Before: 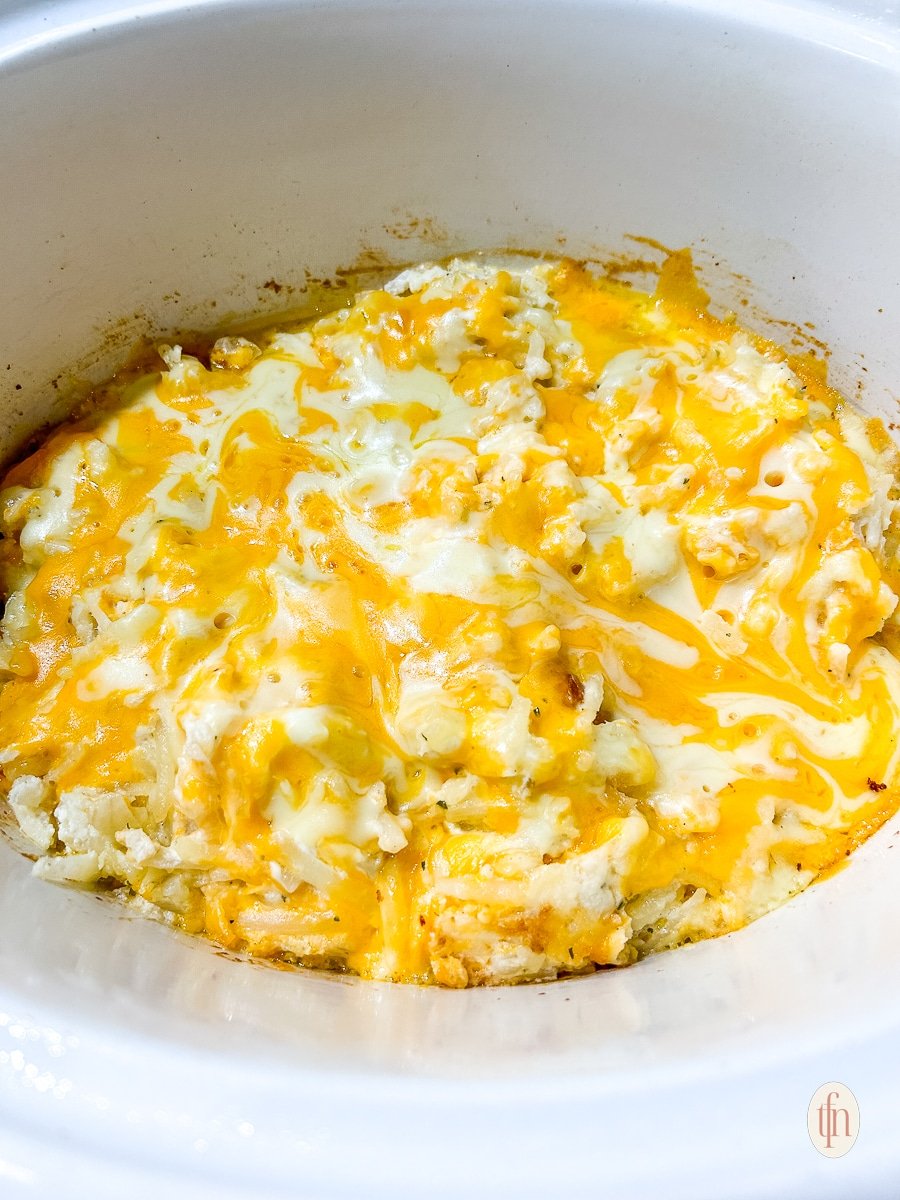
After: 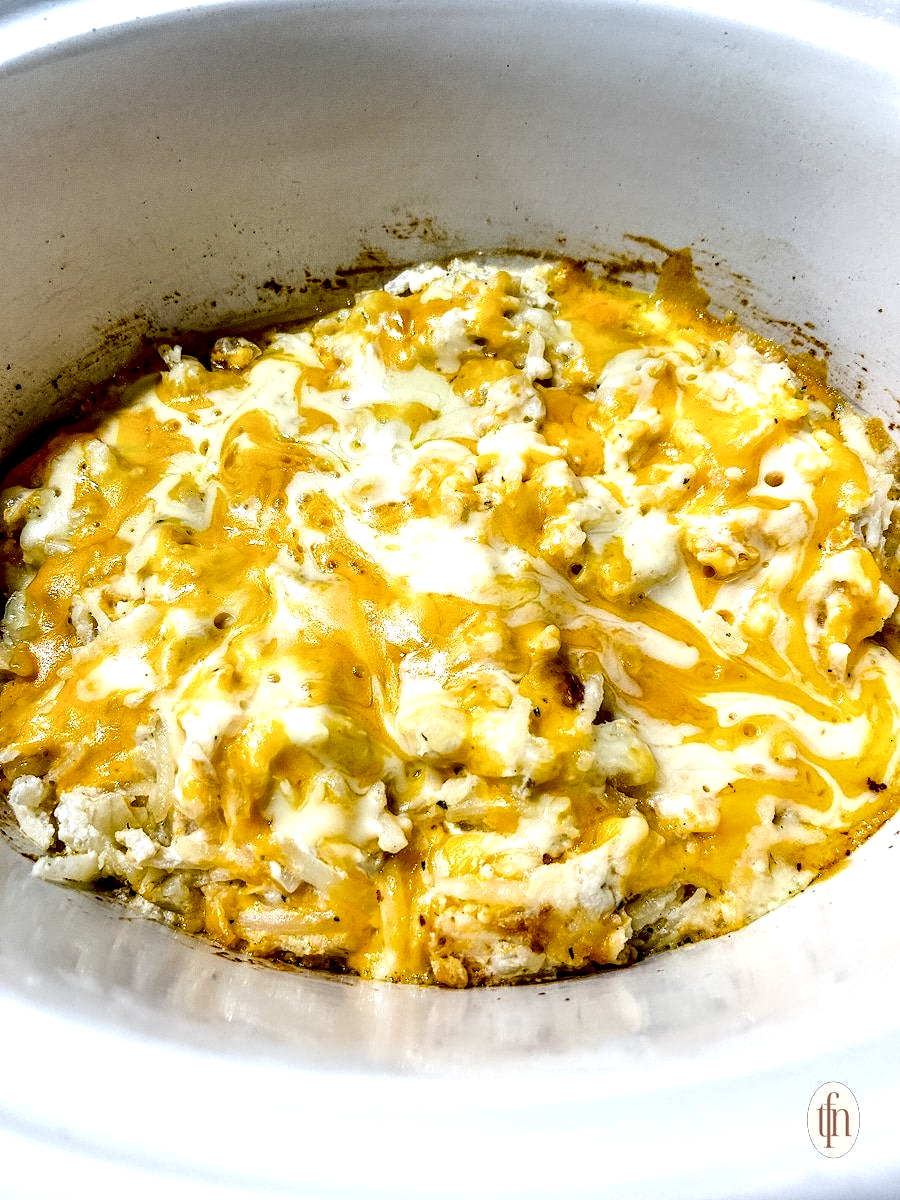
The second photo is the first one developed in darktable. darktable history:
local contrast: shadows 182%, detail 225%
